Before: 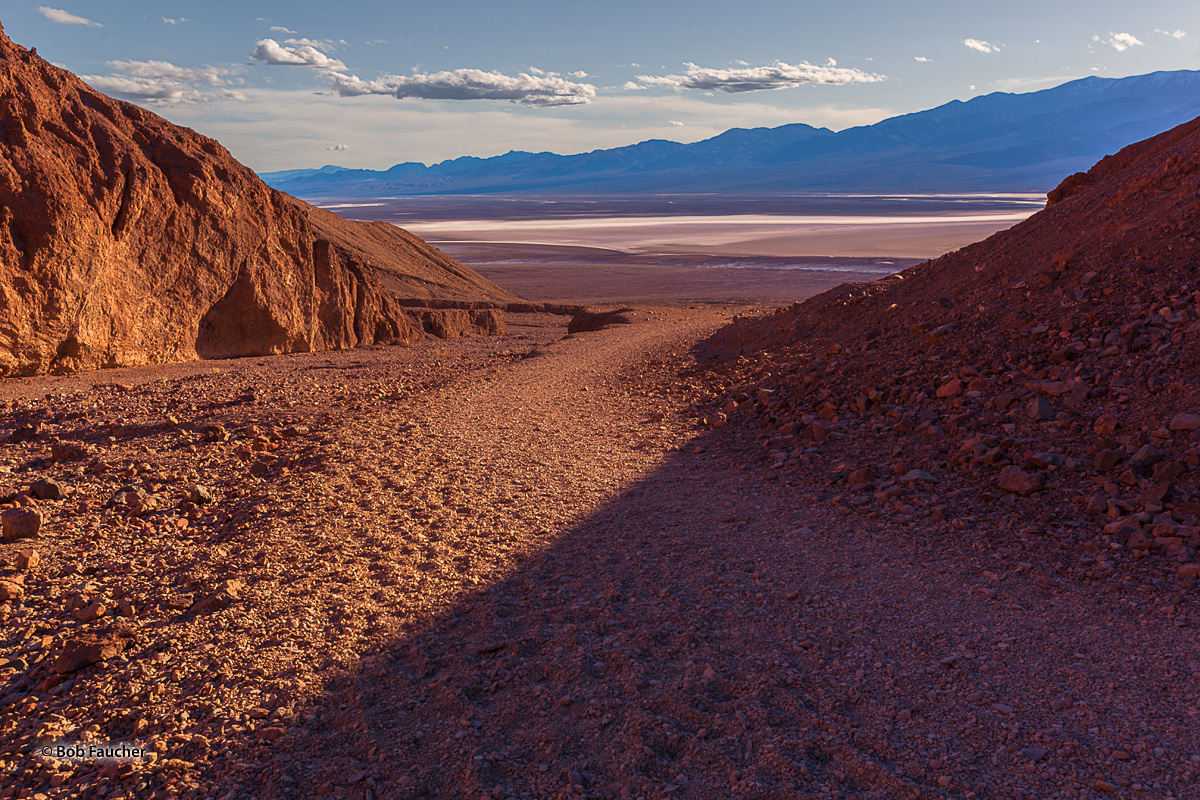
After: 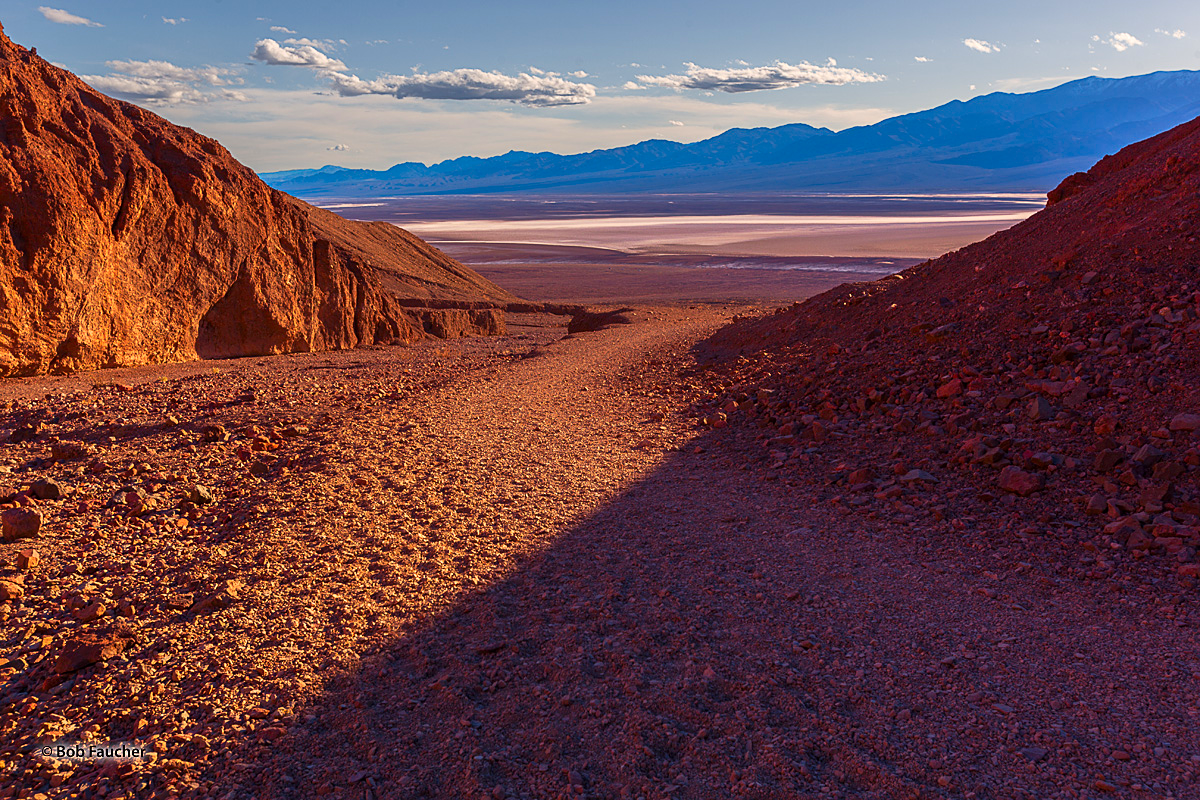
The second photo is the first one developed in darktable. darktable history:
sharpen: amount 0.2
contrast brightness saturation: contrast 0.09, saturation 0.28
